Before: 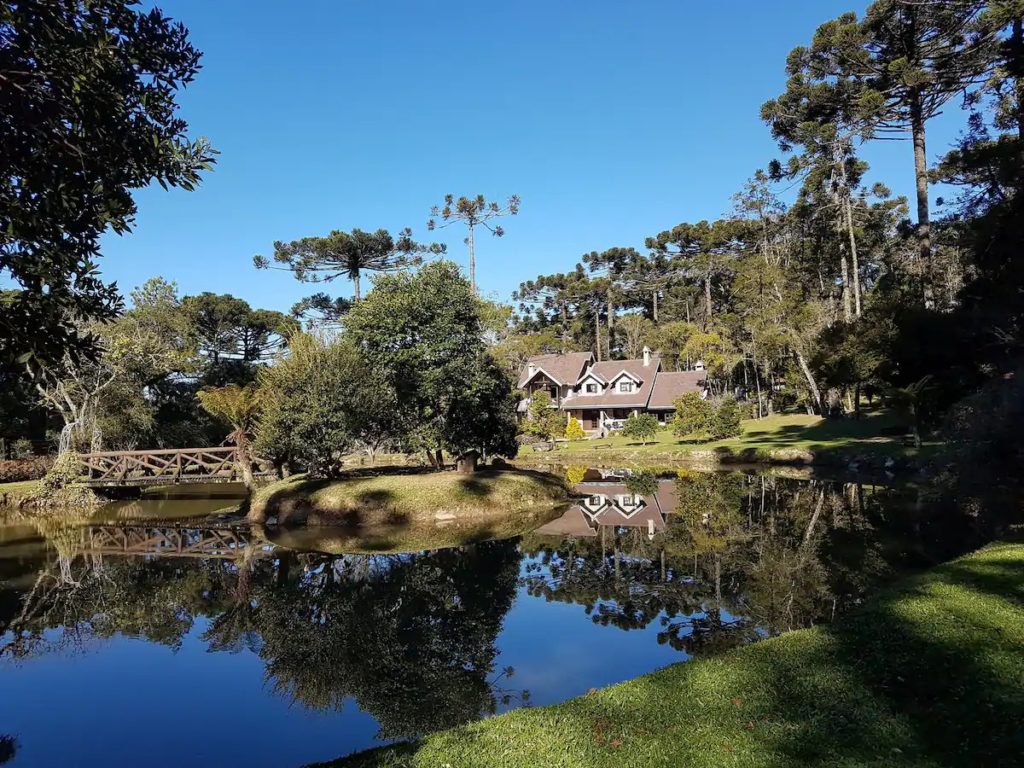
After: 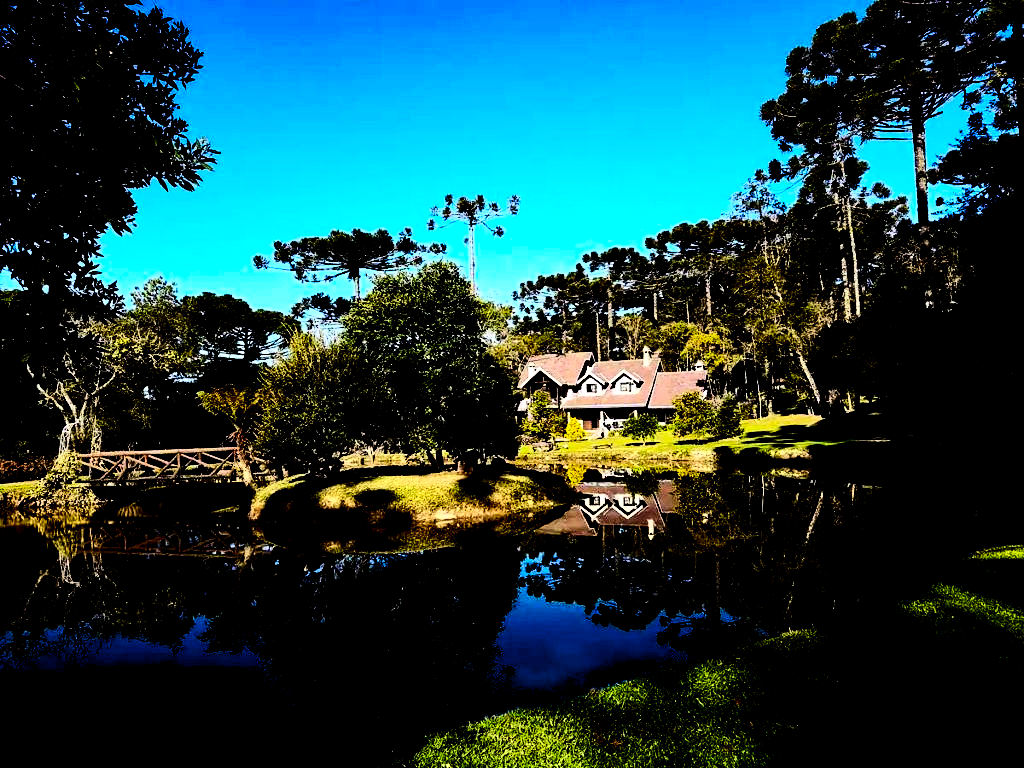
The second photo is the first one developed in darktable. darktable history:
exposure: exposure 0.135 EV, compensate exposure bias true, compensate highlight preservation false
contrast brightness saturation: contrast 0.76, brightness -0.99, saturation 0.993
levels: levels [0.016, 0.492, 0.969]
